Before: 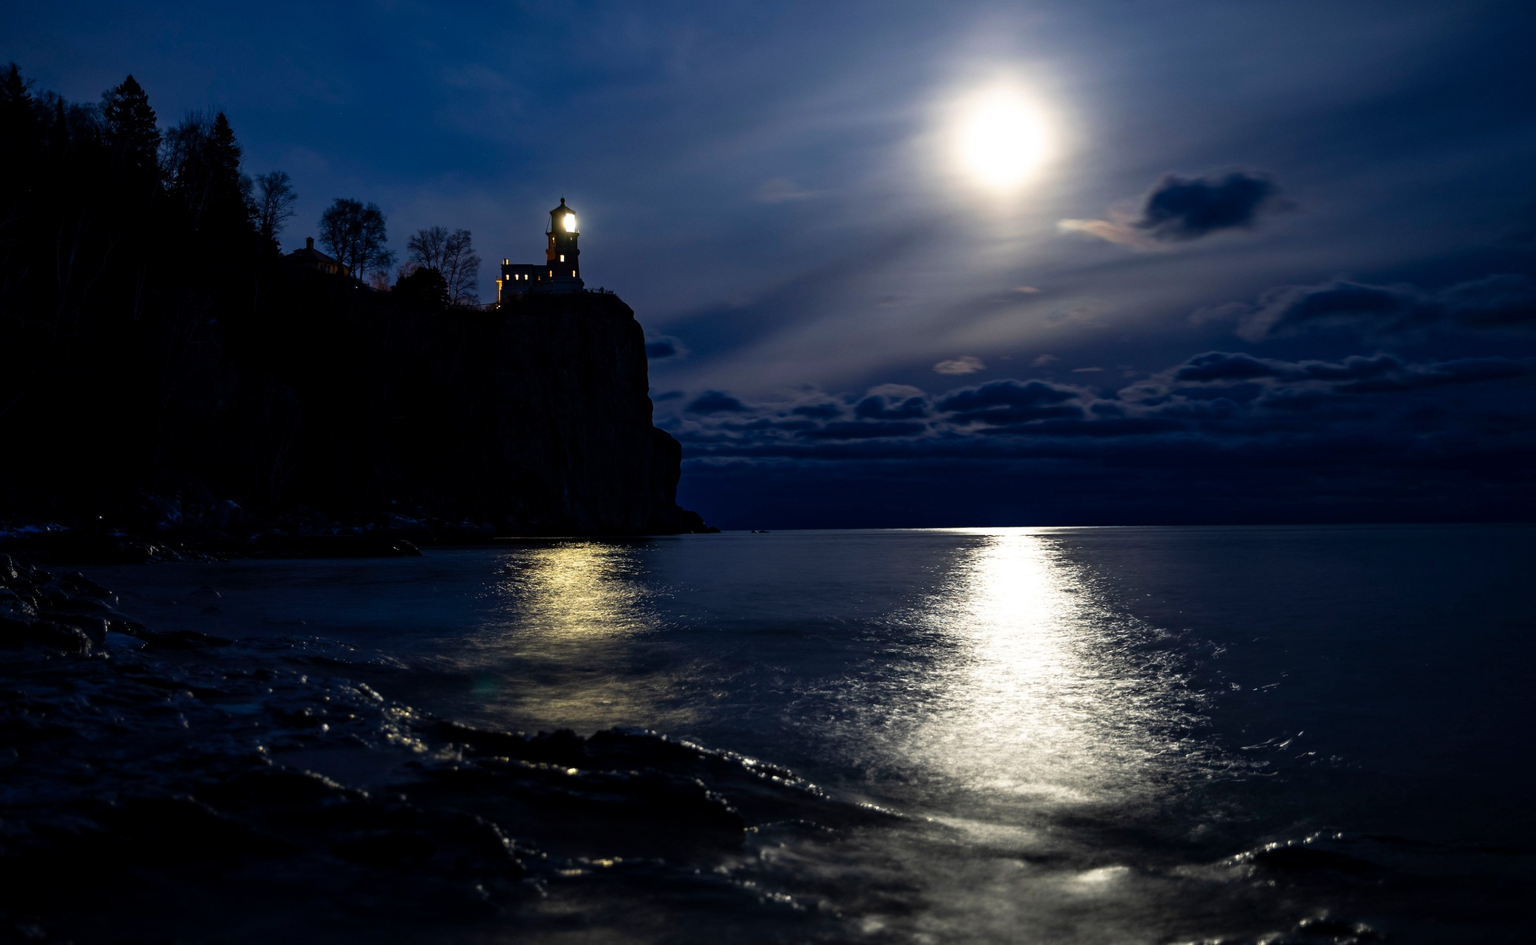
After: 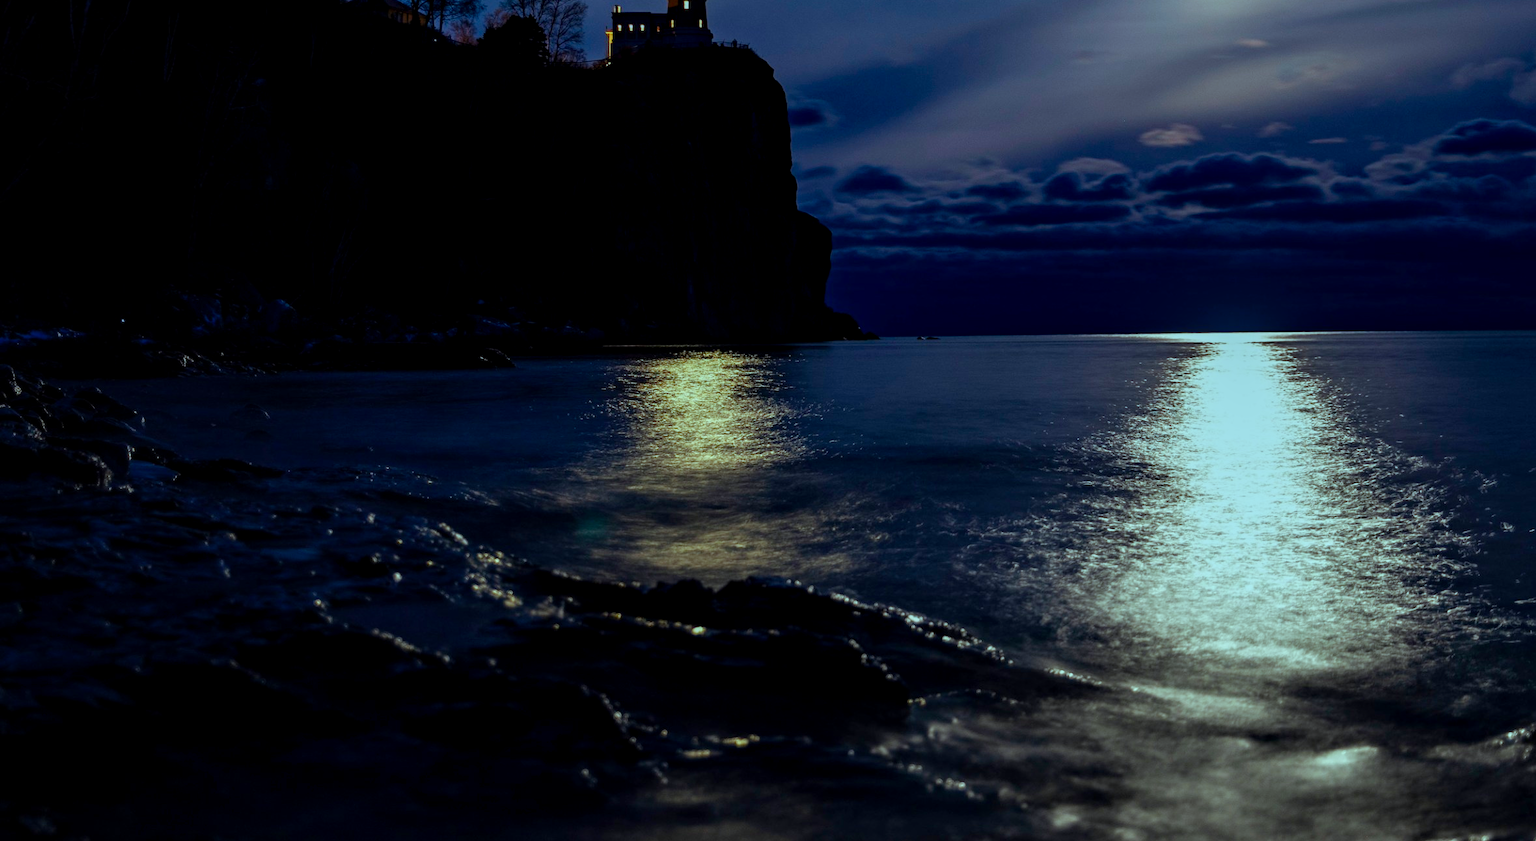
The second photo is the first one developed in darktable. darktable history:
color balance rgb: highlights gain › luminance -32.883%, highlights gain › chroma 5.626%, highlights gain › hue 218.06°, shadows fall-off 101.04%, linear chroma grading › global chroma 14.72%, perceptual saturation grading › global saturation 0.141%, perceptual saturation grading › highlights -30.385%, perceptual saturation grading › shadows 20.359%, mask middle-gray fulcrum 23.248%, global vibrance 20%
crop: top 26.94%, right 18.021%
local contrast: on, module defaults
